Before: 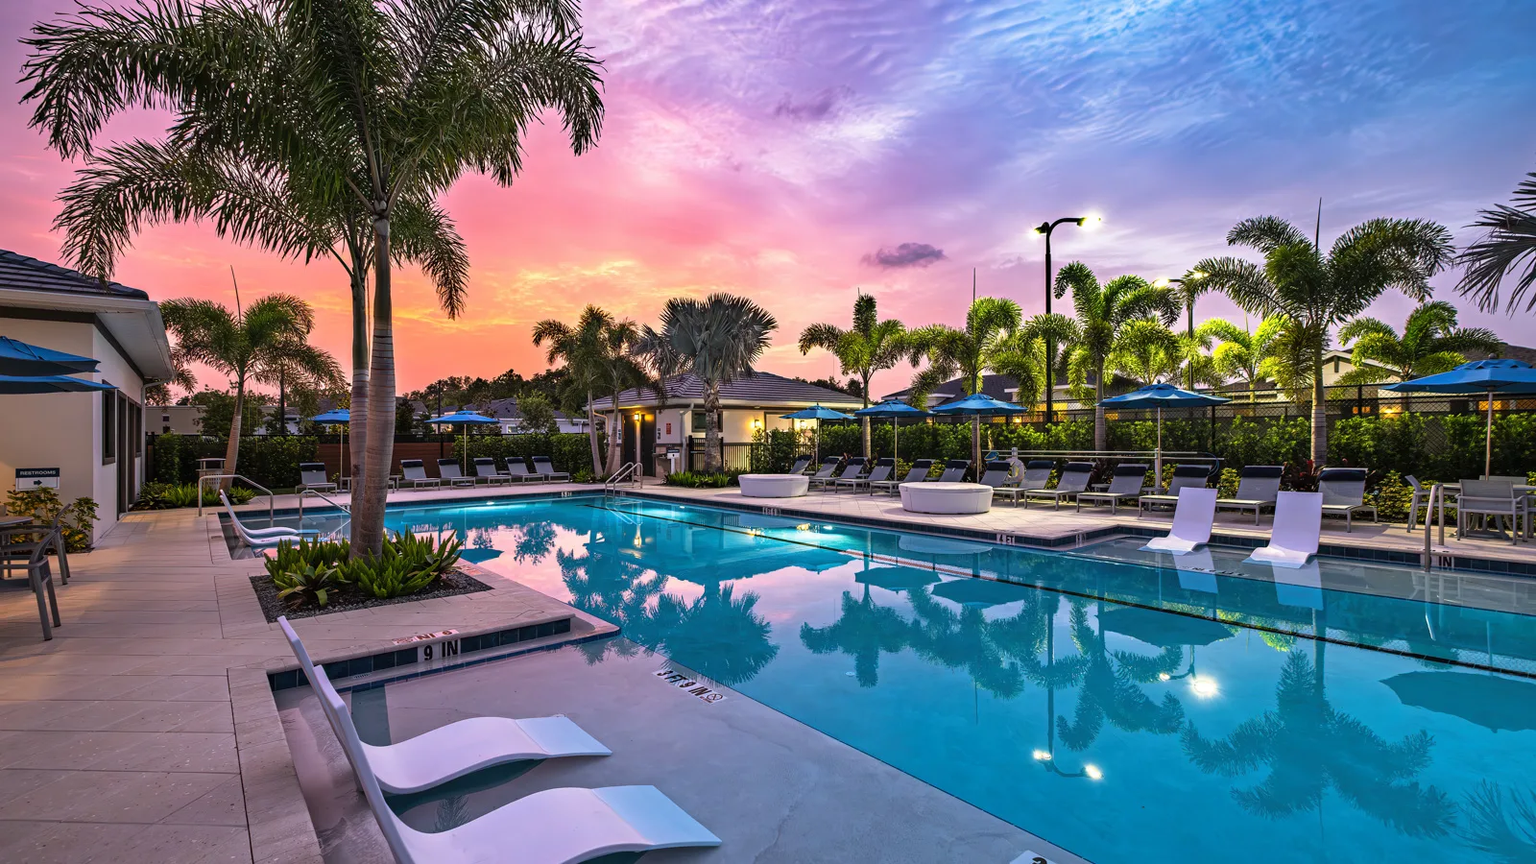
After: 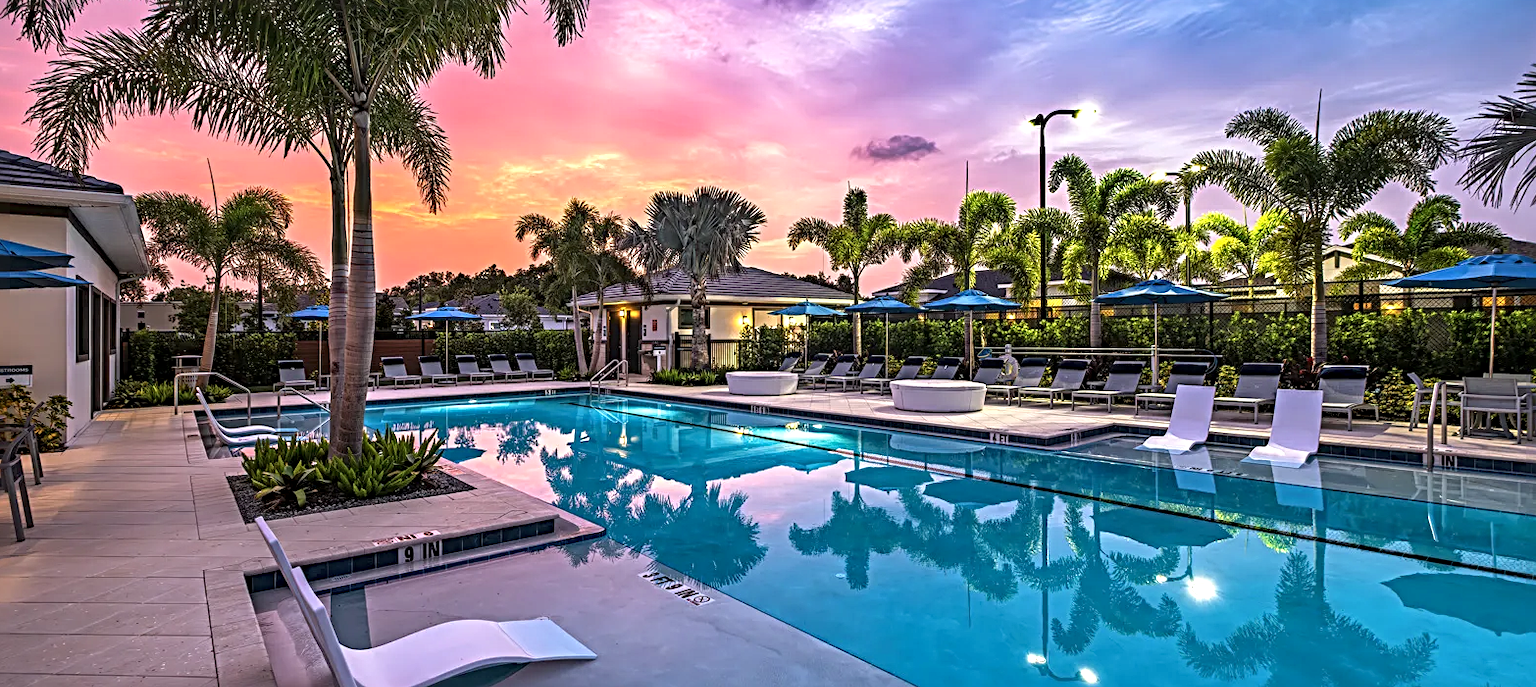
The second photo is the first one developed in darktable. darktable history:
sharpen: radius 4
crop and rotate: left 1.814%, top 12.818%, right 0.25%, bottom 9.225%
exposure: exposure 0.207 EV, compensate highlight preservation false
local contrast: on, module defaults
